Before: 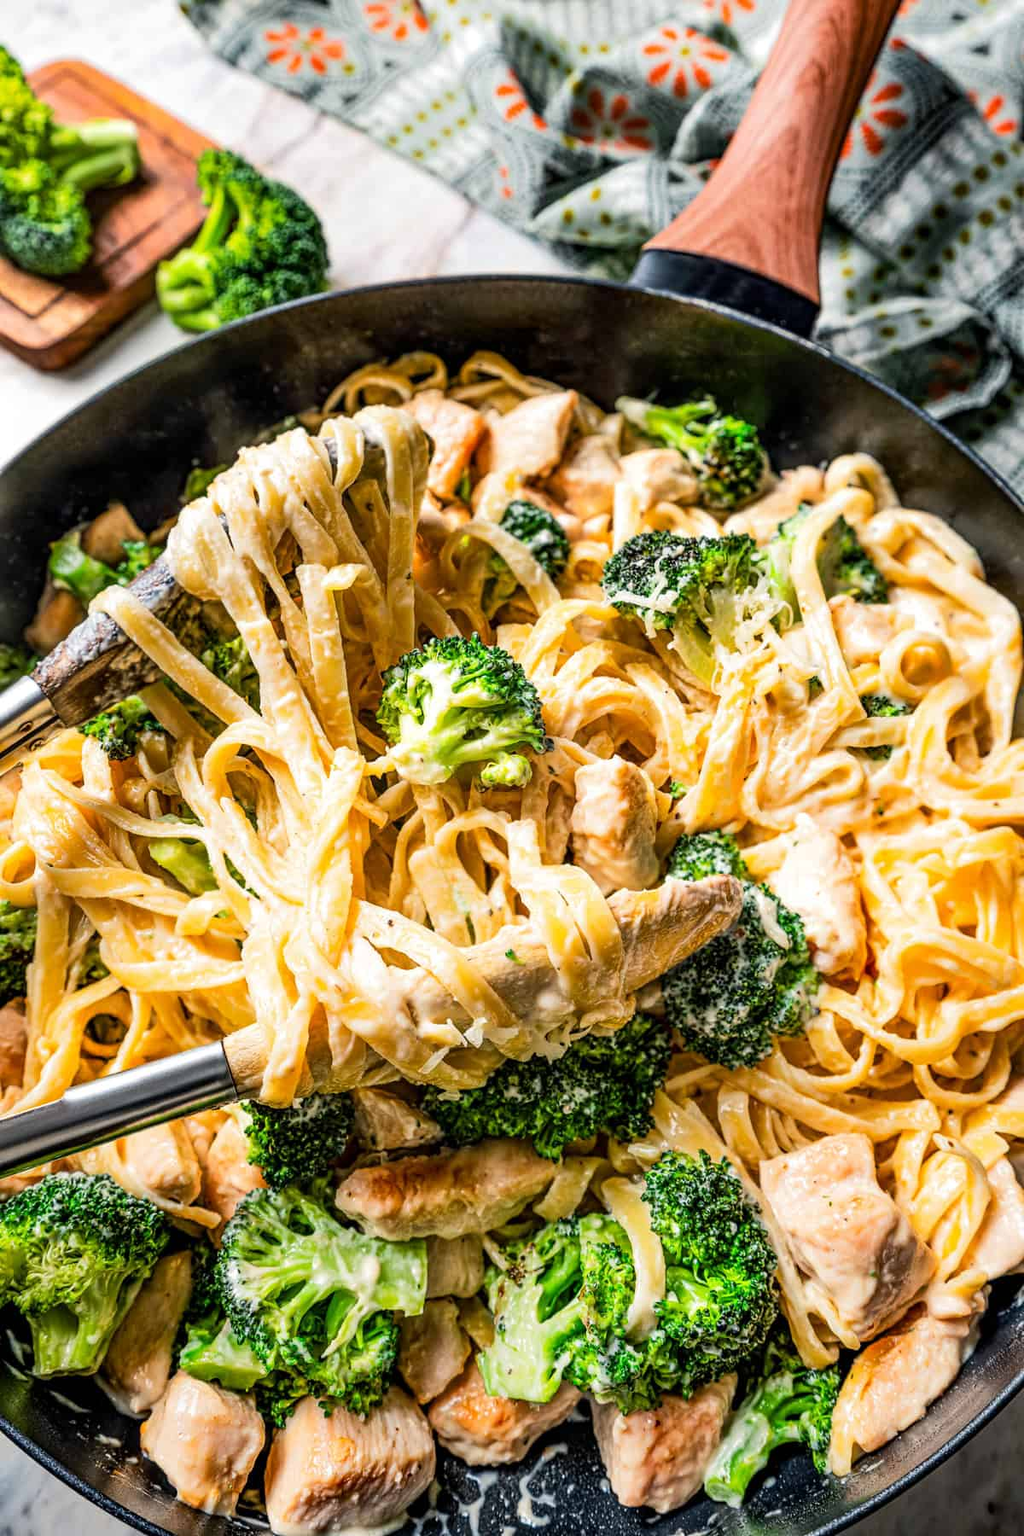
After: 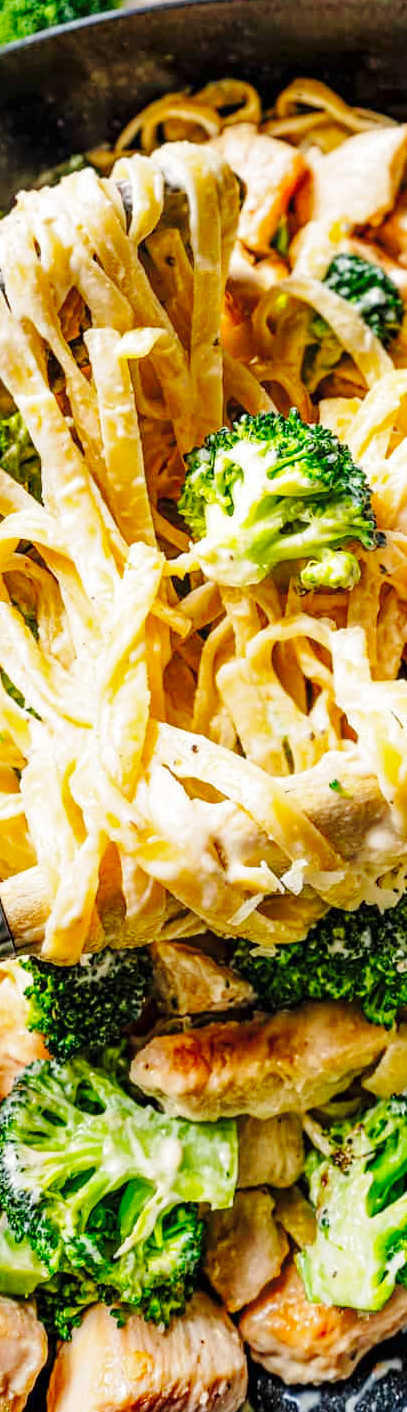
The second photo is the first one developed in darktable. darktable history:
crop and rotate: left 21.931%, top 18.553%, right 44.129%, bottom 2.988%
base curve: curves: ch0 [(0, 0) (0.036, 0.025) (0.121, 0.166) (0.206, 0.329) (0.605, 0.79) (1, 1)], preserve colors none
shadows and highlights: highlights color adjustment 31.96%
